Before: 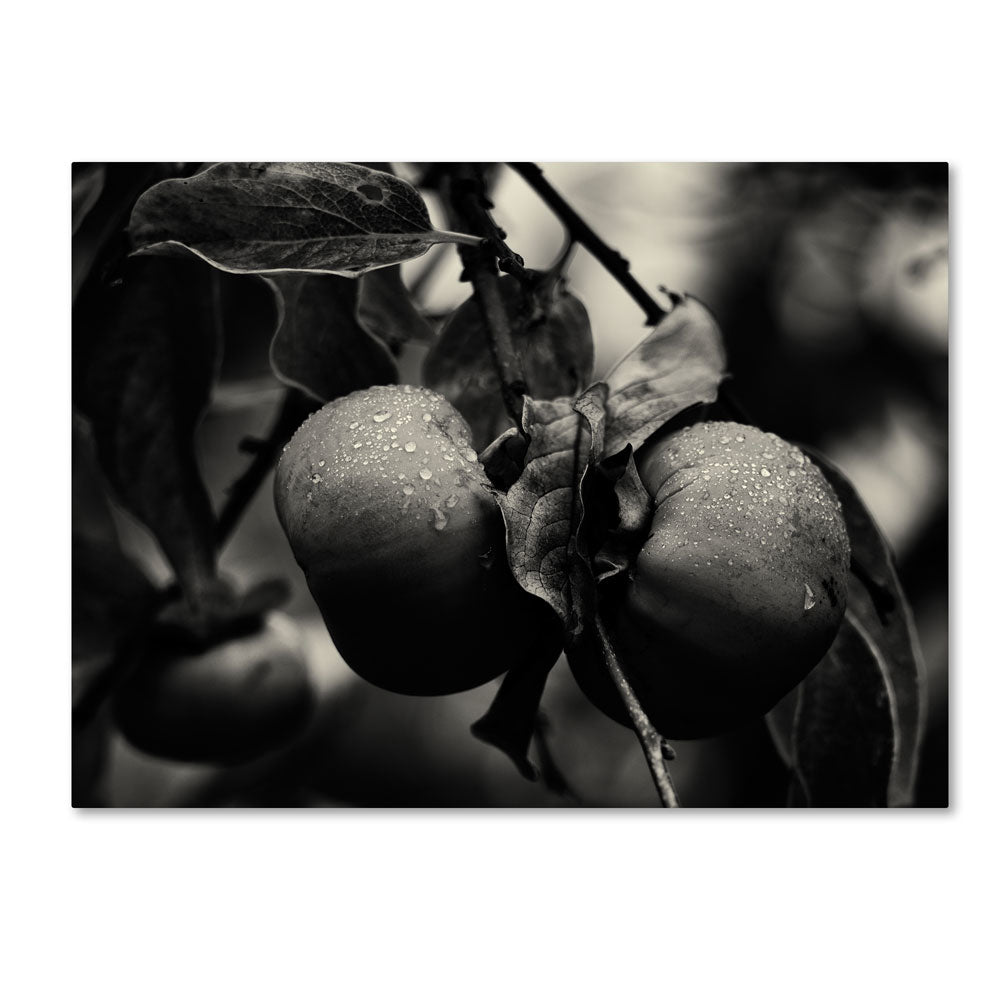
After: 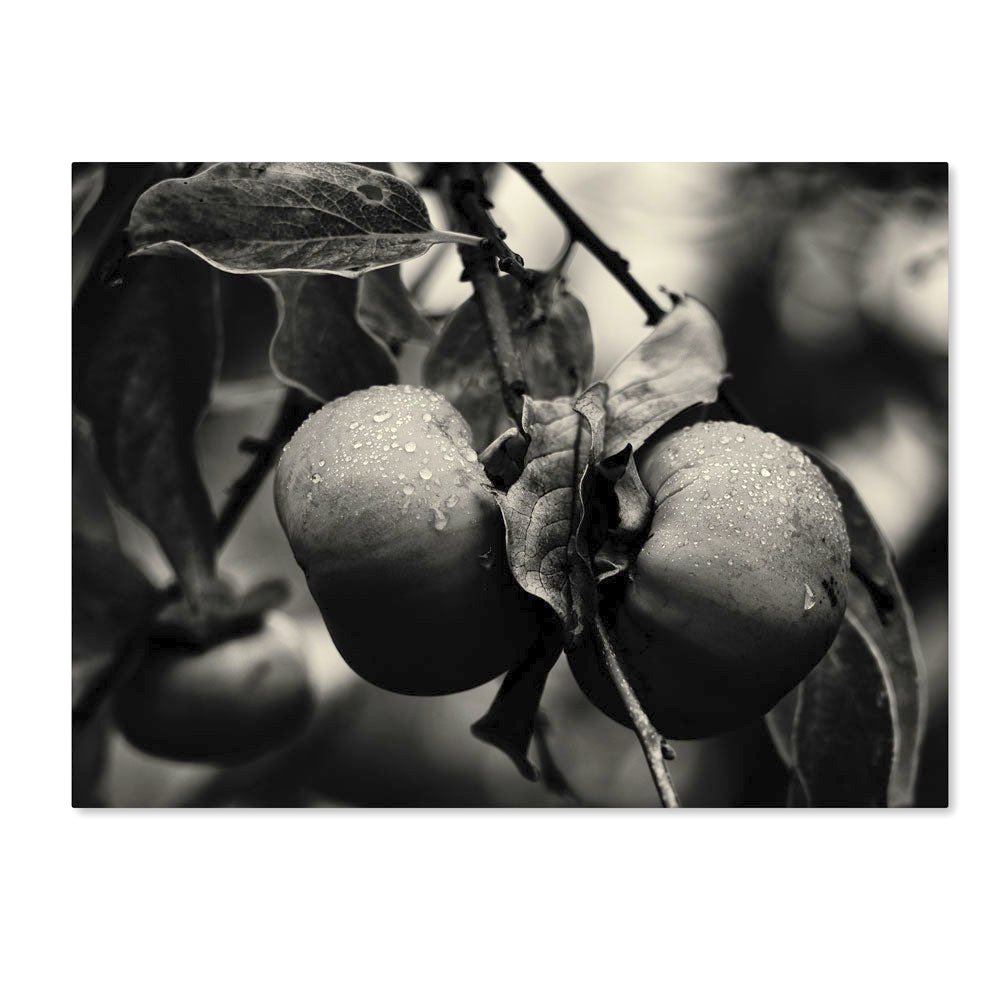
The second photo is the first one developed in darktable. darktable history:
levels: white 99.93%, levels [0, 0.397, 0.955]
